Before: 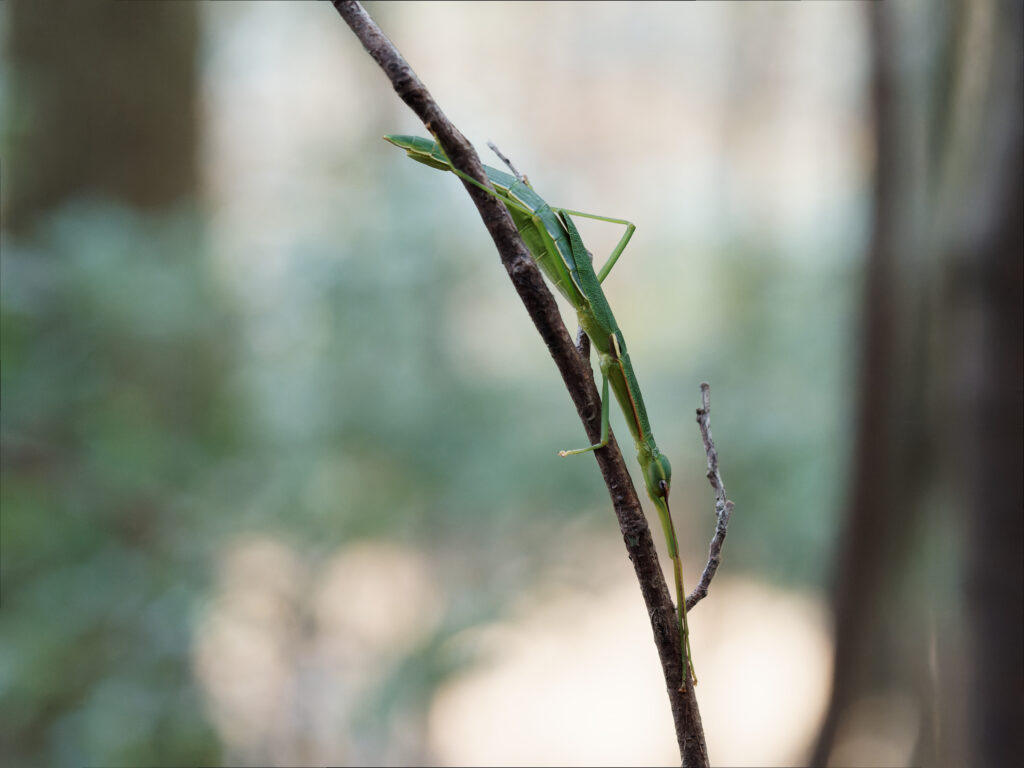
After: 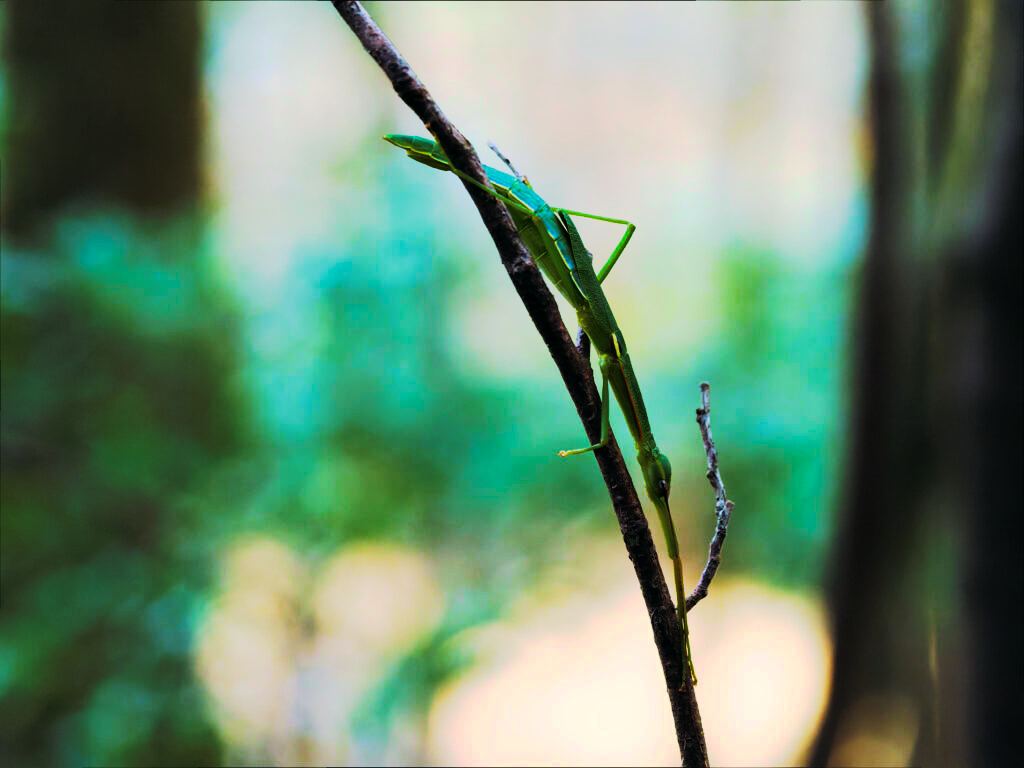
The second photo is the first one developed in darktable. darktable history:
tone curve: curves: ch0 [(0, 0) (0.003, 0.006) (0.011, 0.006) (0.025, 0.008) (0.044, 0.014) (0.069, 0.02) (0.1, 0.025) (0.136, 0.037) (0.177, 0.053) (0.224, 0.086) (0.277, 0.13) (0.335, 0.189) (0.399, 0.253) (0.468, 0.375) (0.543, 0.521) (0.623, 0.671) (0.709, 0.789) (0.801, 0.841) (0.898, 0.889) (1, 1)], preserve colors none
color look up table: target L [101.31, 74.35, 94.26, 93.35, 59.94, 55.9, 56.31, 54.2, 42.74, 44.67, 27.64, 202.15, 64.28, 68.5, 52.24, 51.43, 57.72, 53.62, 49.34, 44.15, 37.47, 31.94, 25.85, 0.169, 88.39, 62.02, 63.51, 61.99, 55.27, 61.99, 60.91, 49.46, 53.62, 34.11, 40.36, 26.98, 26.51, 7.202, 95.77, 95.14, 92.64, 86.55, 65.75, 74.89, 64.29, 64.89, 51.9, 52.49, 38.52], target a [-25.67, -29.74, -104.04, -93.26, -32.28, -14.72, -28.59, -26.79, -27.64, -21.19, -22.5, 0, 17.56, 50.26, 40.55, 8.261, 21.4, 45.15, 19.9, 36.09, 35.23, 39.21, 13.11, 0.754, 41.62, 77.87, 62.47, 77.95, 10.96, 77.95, 75.07, 40.33, 55.73, -1.927, 49.56, 39.75, 41.76, 15.76, -64.99, -86.17, -82.07, -74.71, -9.522, -37.7, 3.339, -14.3, -7.282, 16.67, -10.21], target b [67.28, 49.16, 62.25, 60.16, 32.61, 32.45, 30.2, 30.29, 33.33, 15.58, 30.18, -0.002, 40.14, 2.435, 44.72, 36.81, 7.556, 41.53, 36.73, 15.27, 41.83, 36.65, 36.64, 0.27, -21.98, -71.21, -68.81, -71.26, -83.44, -71.26, -72.12, -2.035, -84.81, -0.773, -106.53, -4.773, -31.67, -33.07, -14.33, -19.21, -22.46, 9.403, -67.58, -13.25, -68.26, -48.52, -17.37, -87.24, -13.87], num patches 49
